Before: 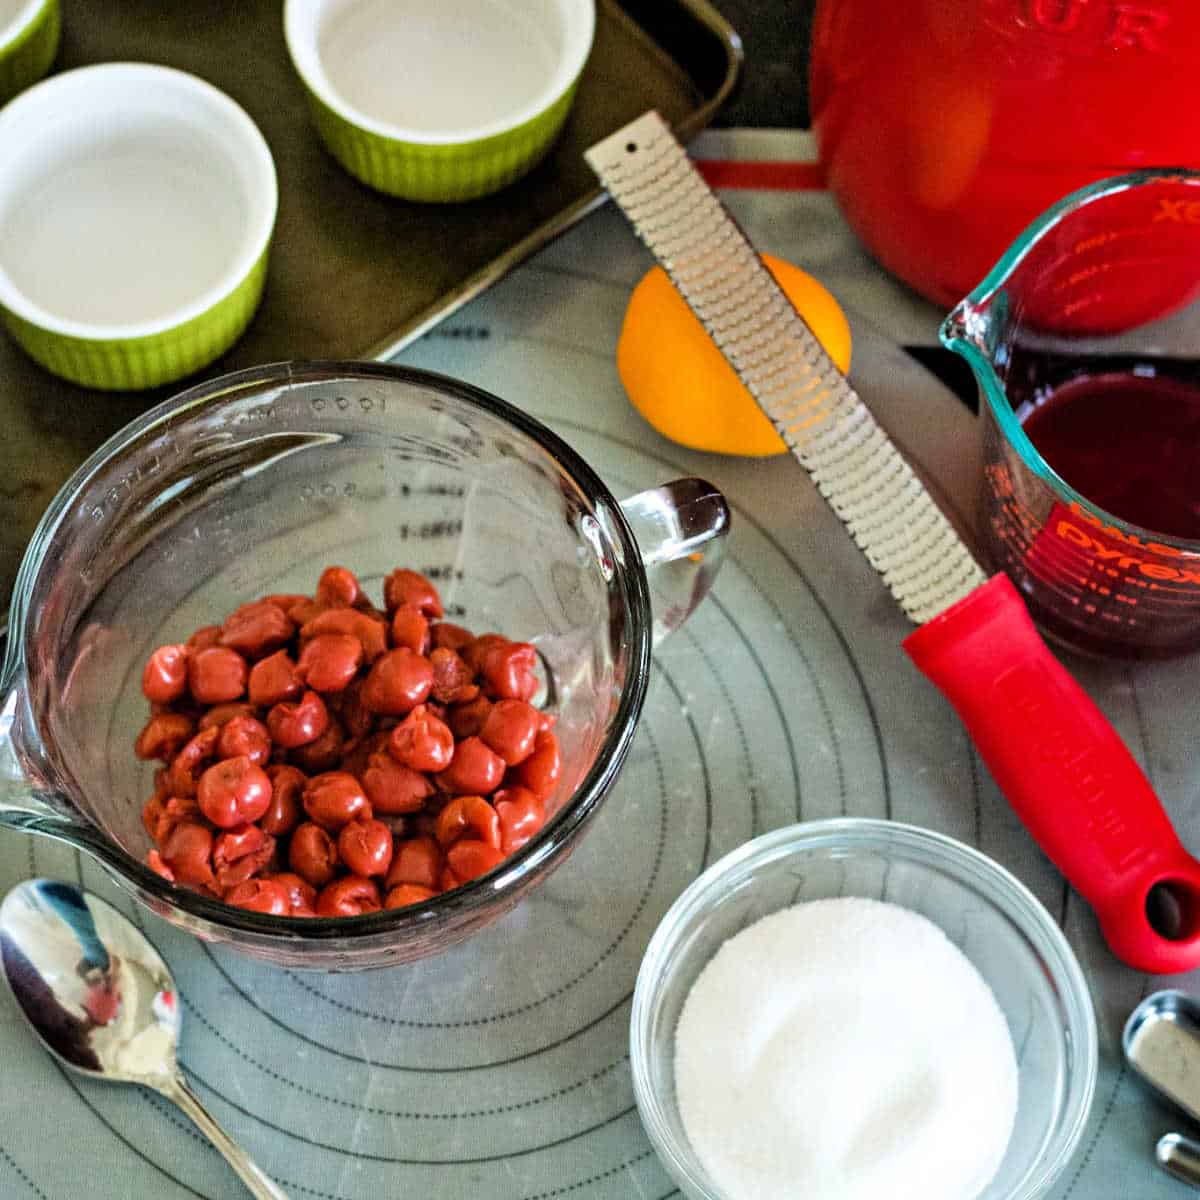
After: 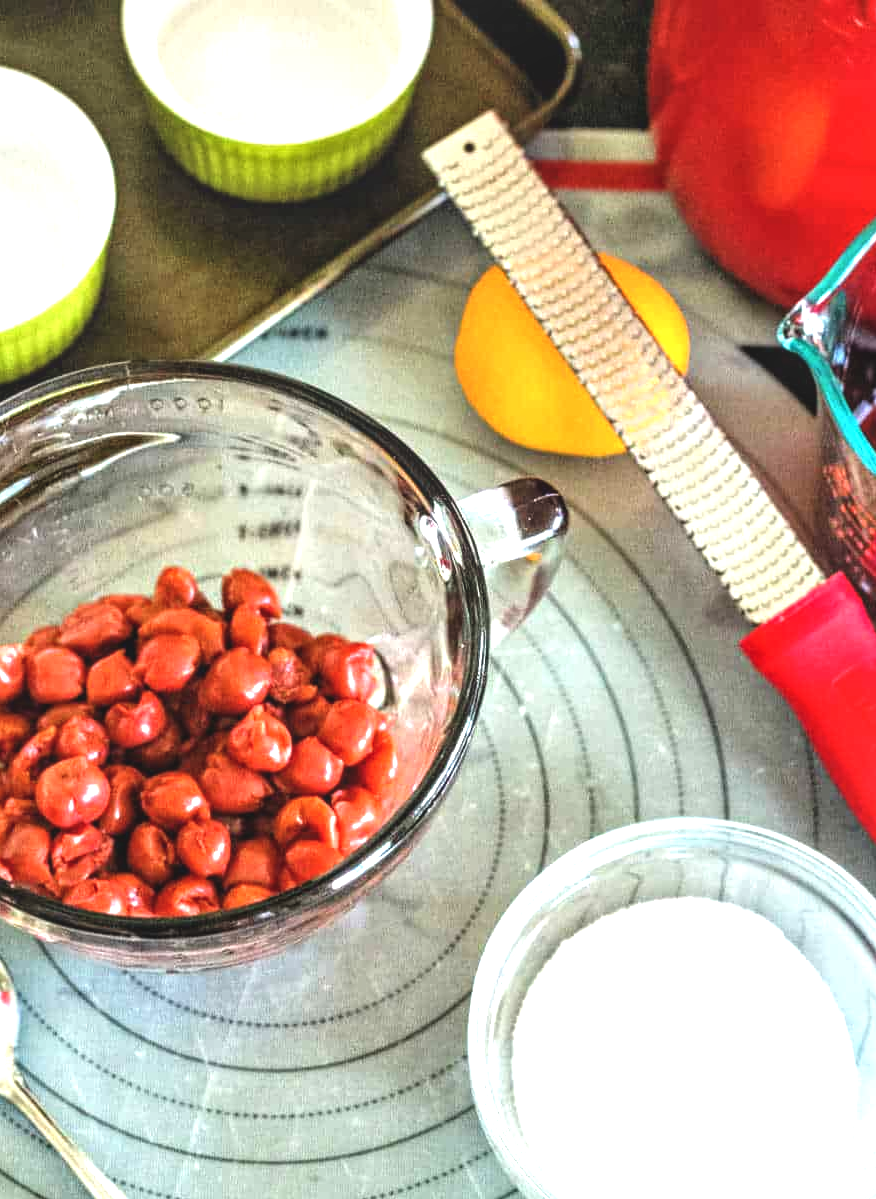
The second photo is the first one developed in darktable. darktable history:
local contrast: on, module defaults
exposure: black level correction -0.006, exposure 1 EV, compensate exposure bias true, compensate highlight preservation false
crop: left 13.582%, top 0%, right 13.381%
